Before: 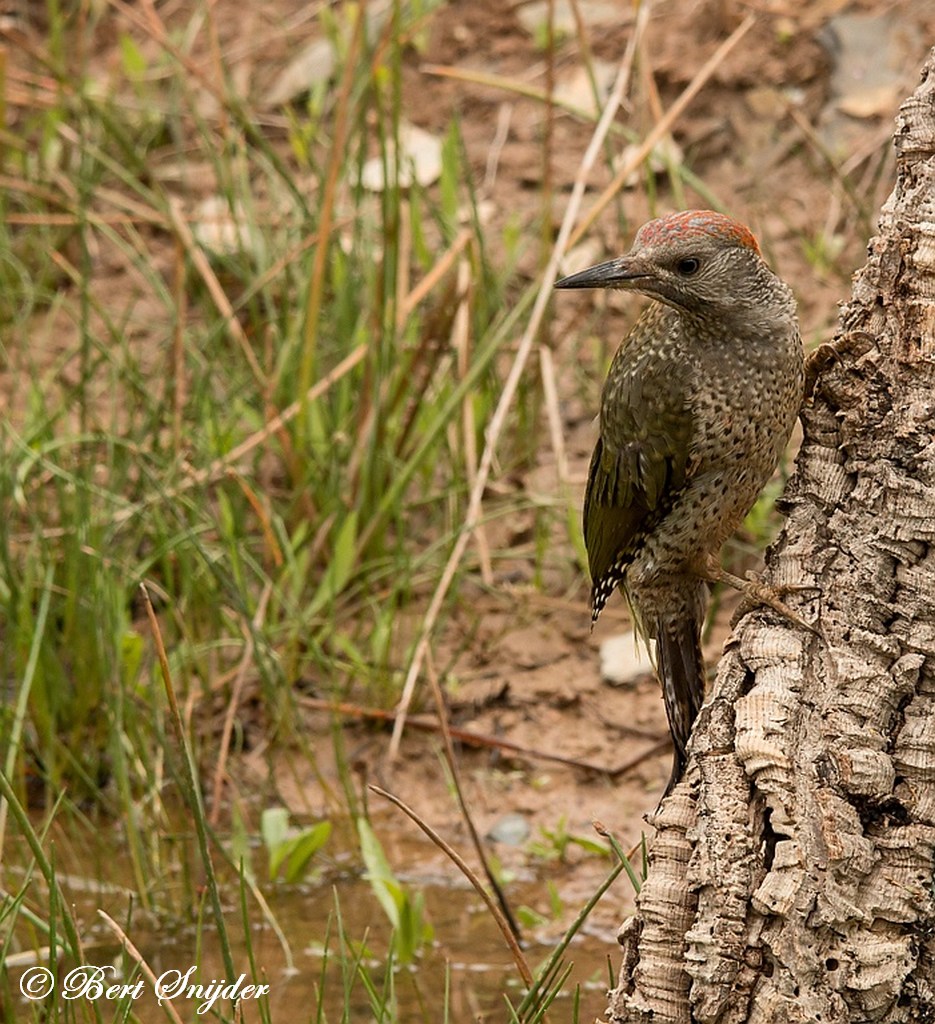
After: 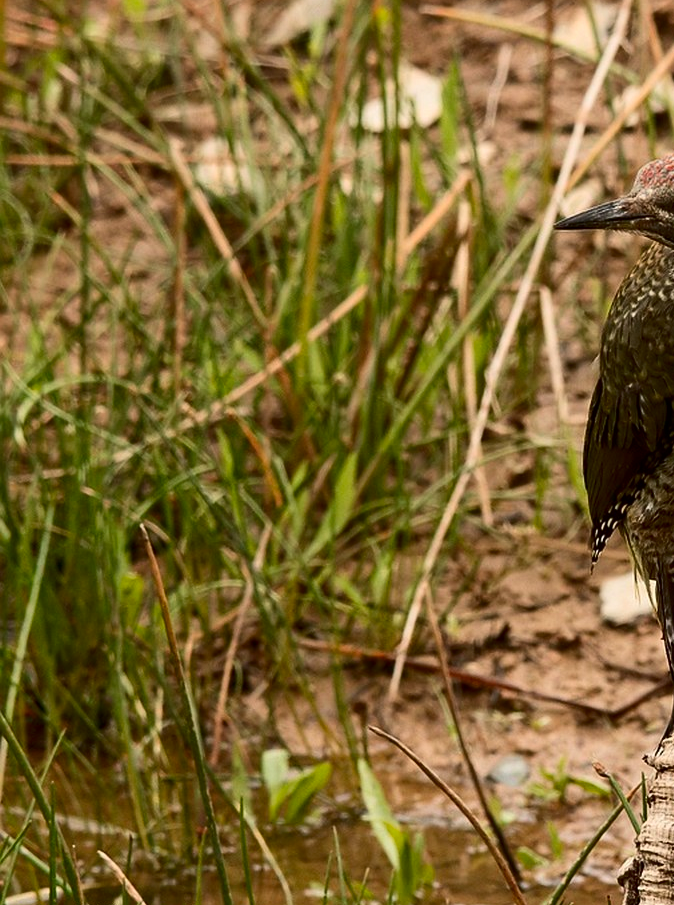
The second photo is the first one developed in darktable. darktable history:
crop: top 5.799%, right 27.854%, bottom 5.804%
contrast brightness saturation: contrast 0.198, brightness -0.109, saturation 0.104
